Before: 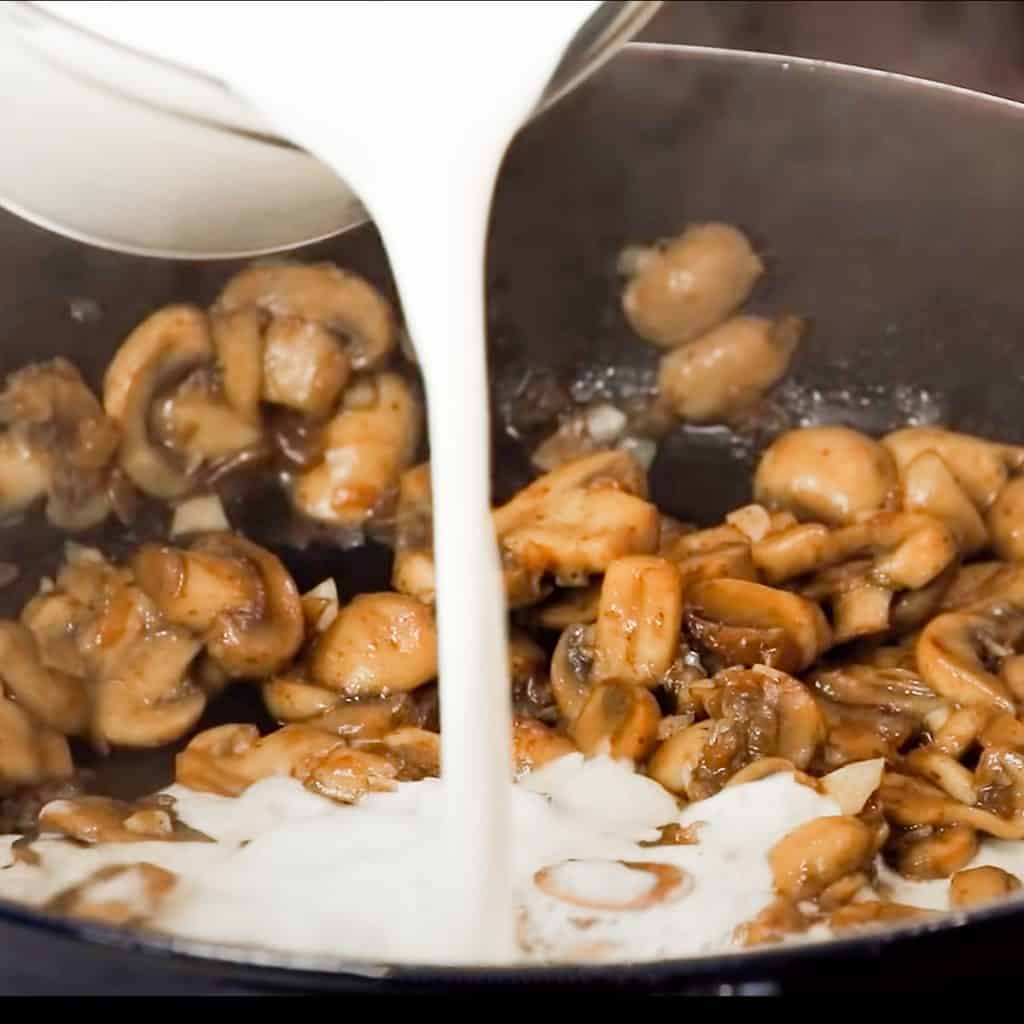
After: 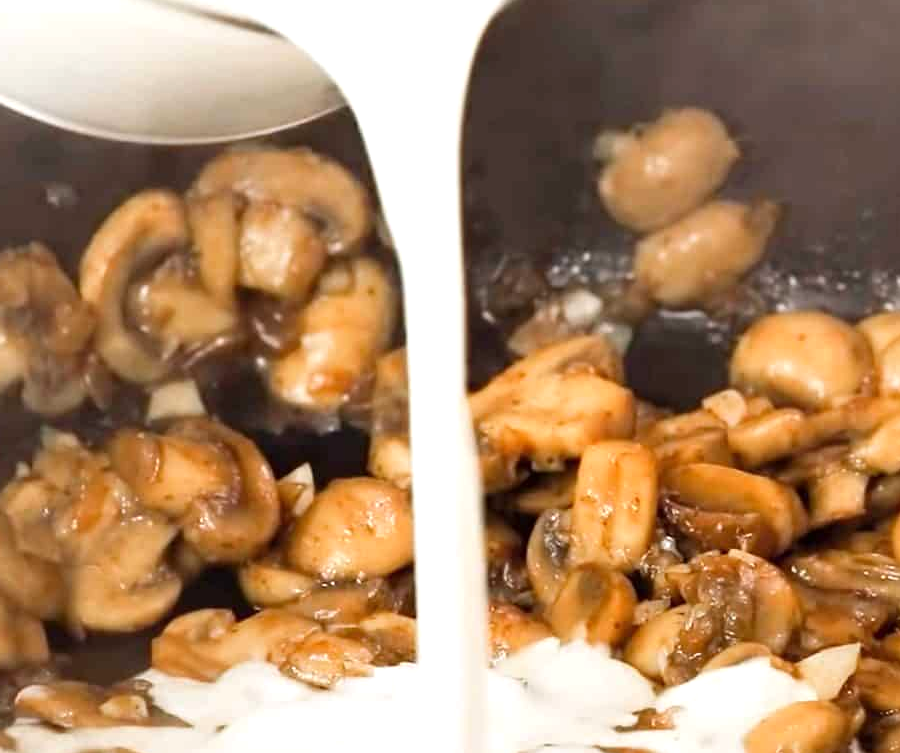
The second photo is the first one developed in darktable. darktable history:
crop and rotate: left 2.425%, top 11.305%, right 9.6%, bottom 15.08%
exposure: exposure 0.375 EV, compensate highlight preservation false
